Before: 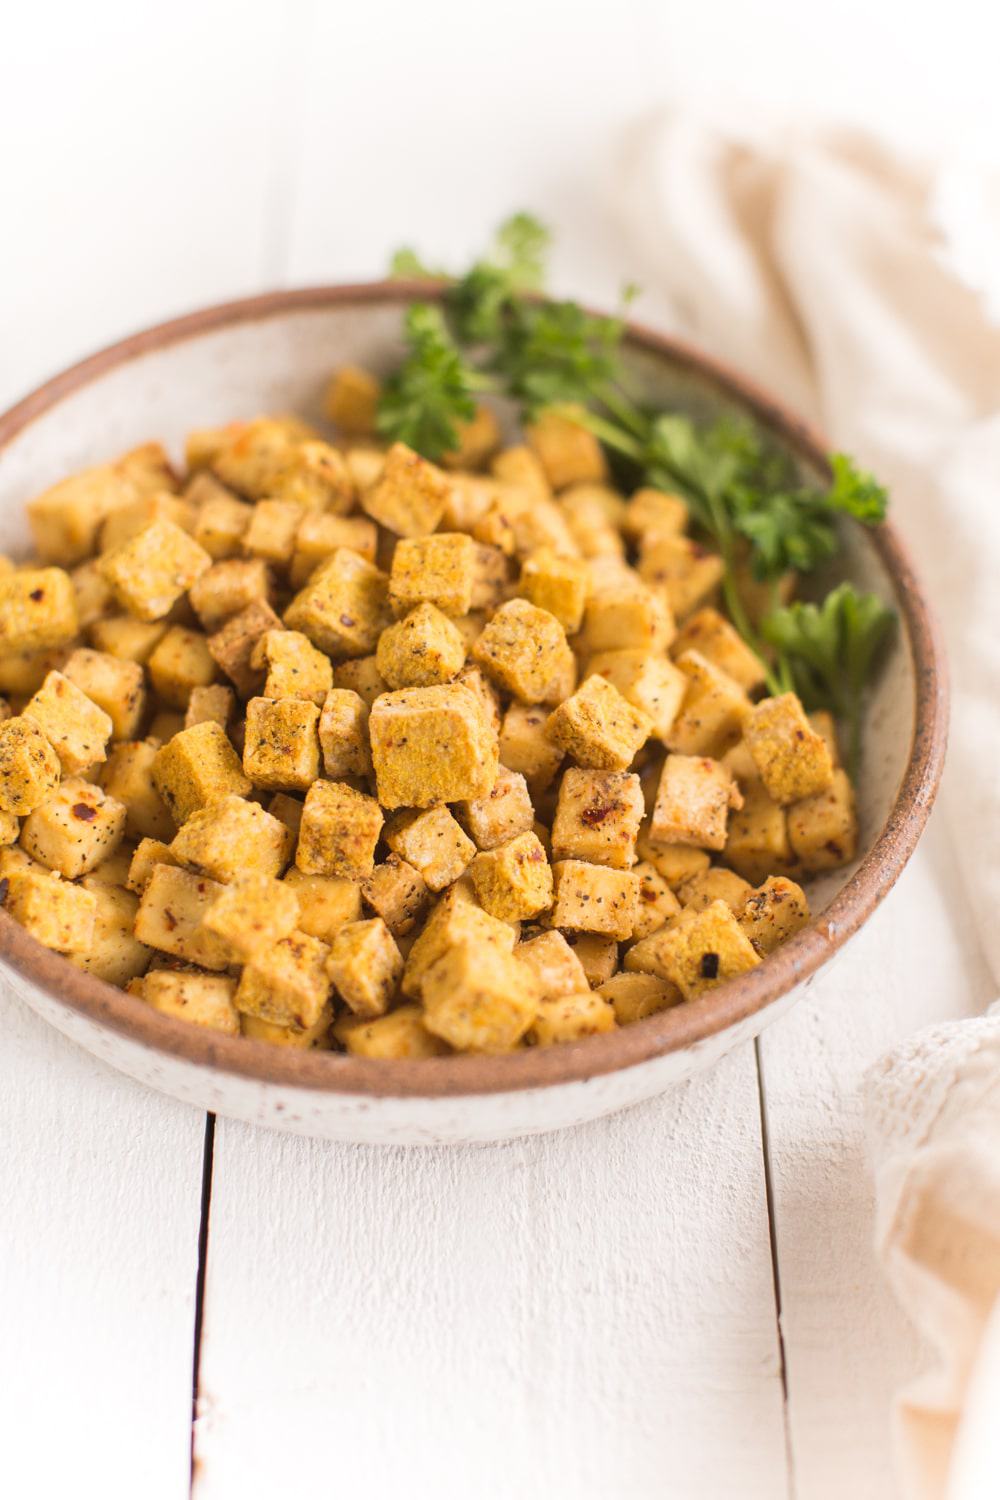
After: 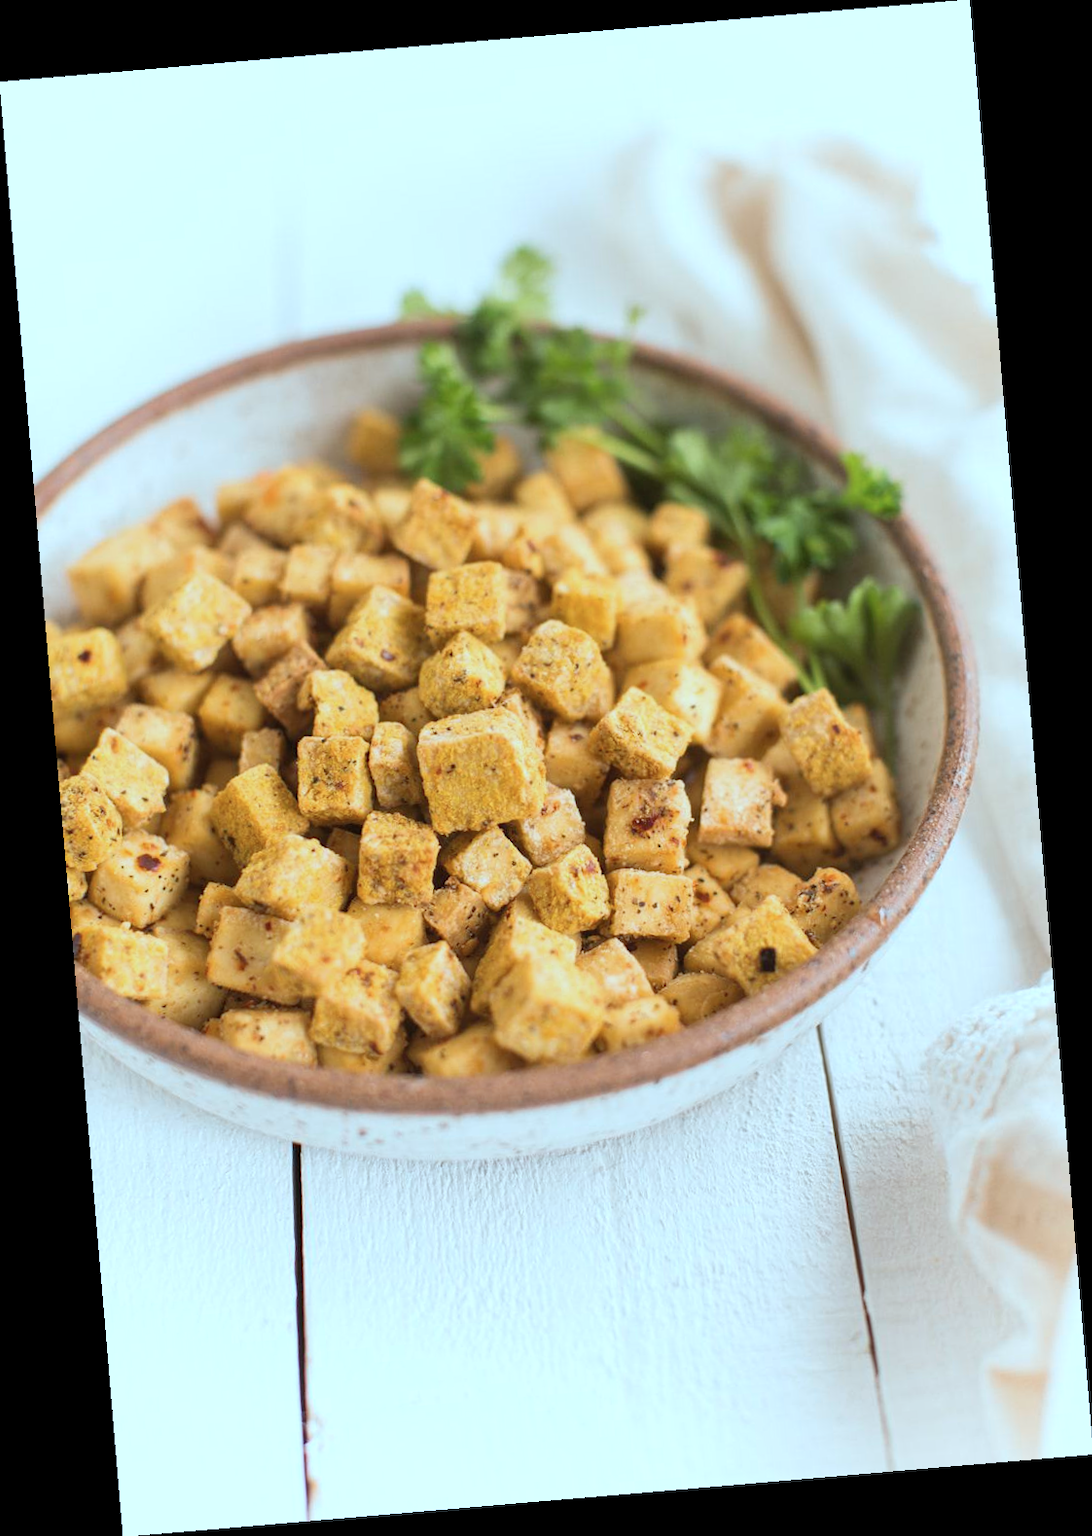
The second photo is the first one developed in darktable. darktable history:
color correction: highlights a* -11.71, highlights b* -15.58
rotate and perspective: rotation -4.86°, automatic cropping off
